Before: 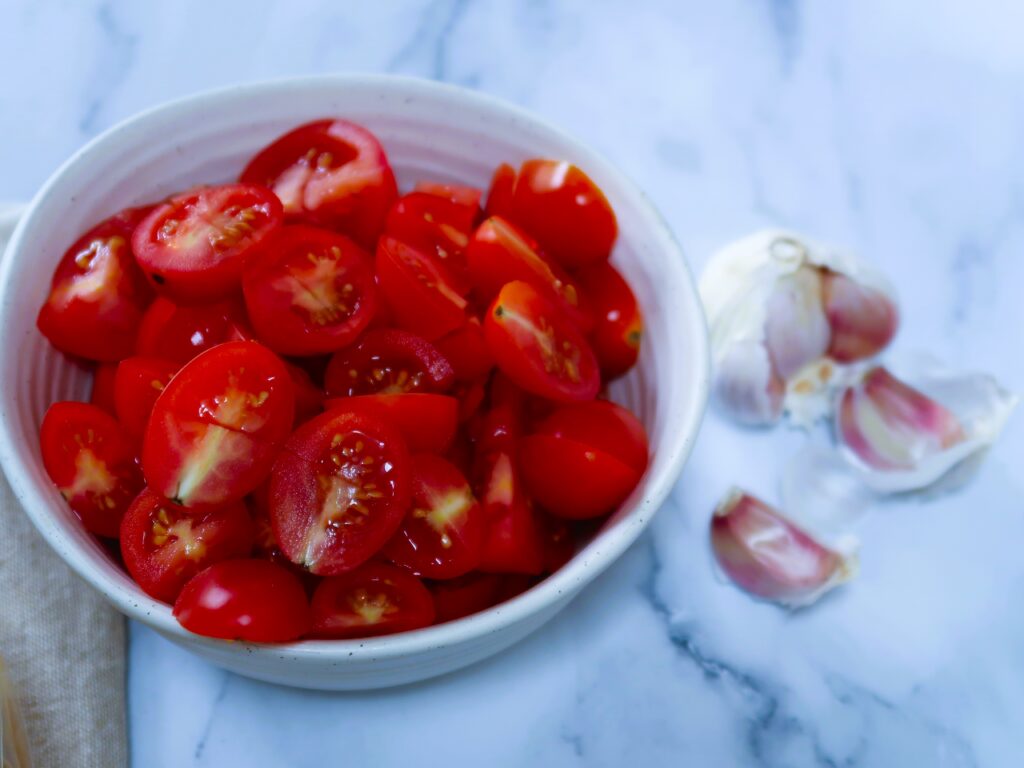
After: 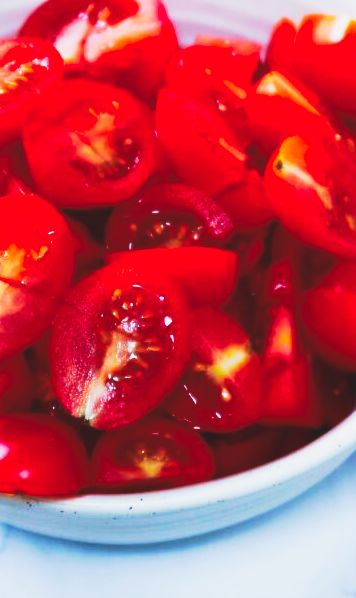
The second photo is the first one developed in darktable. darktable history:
tone curve: curves: ch0 [(0, 0.098) (0.262, 0.324) (0.421, 0.59) (0.54, 0.803) (0.725, 0.922) (0.99, 0.974)], preserve colors none
crop and rotate: left 21.551%, top 19.073%, right 43.591%, bottom 3.004%
